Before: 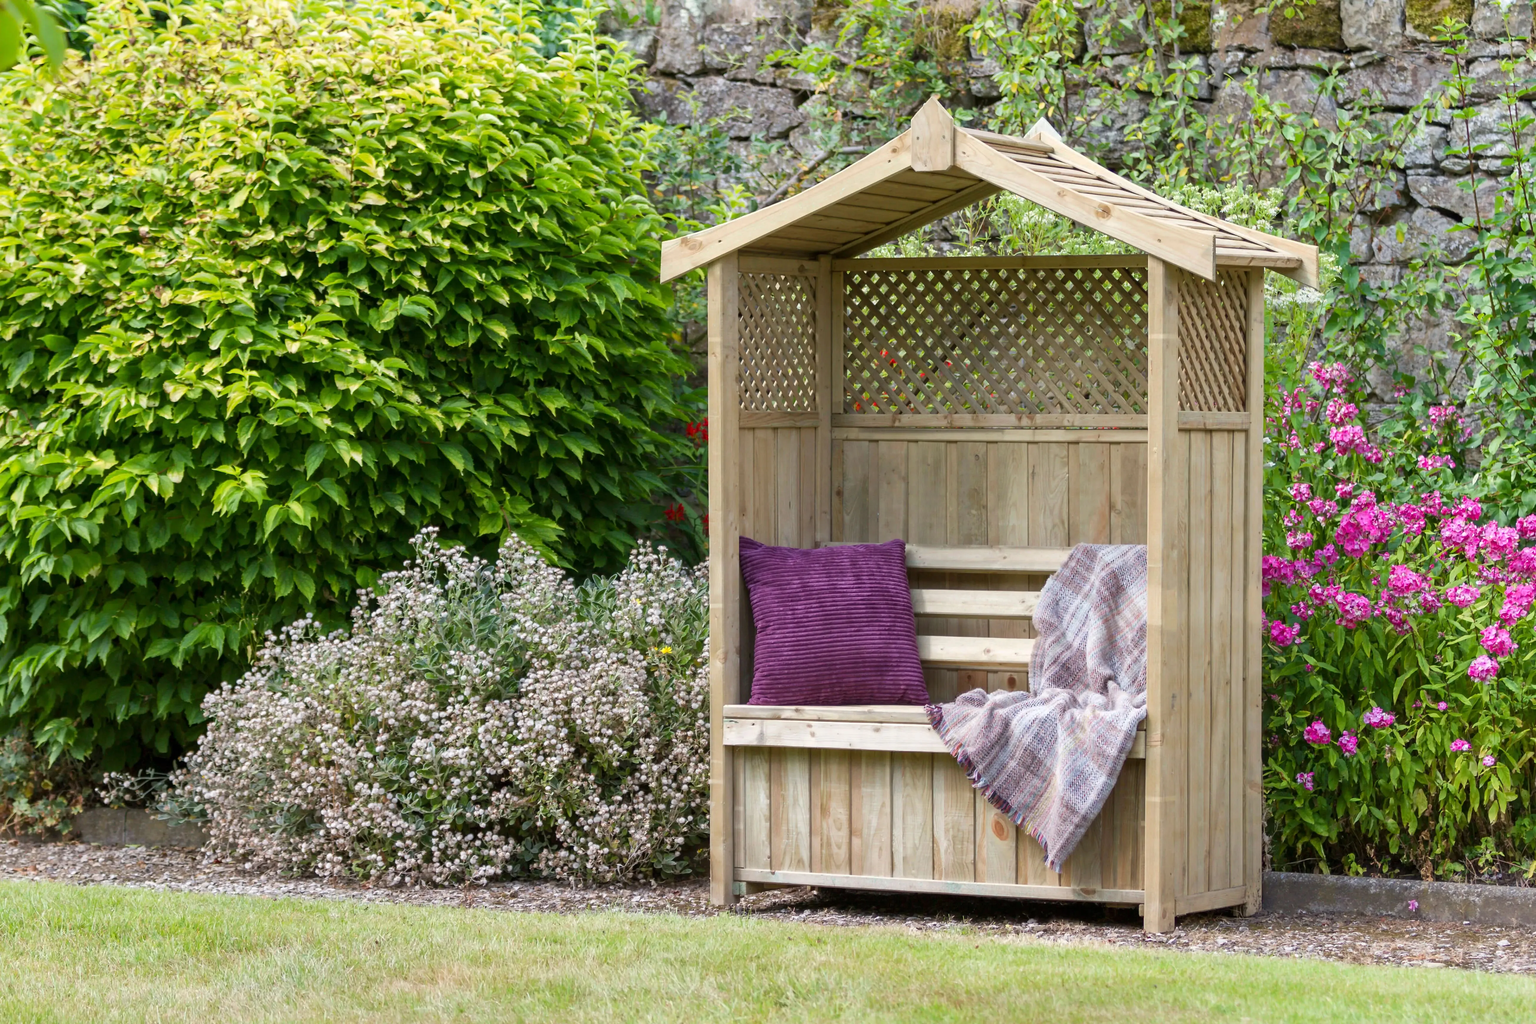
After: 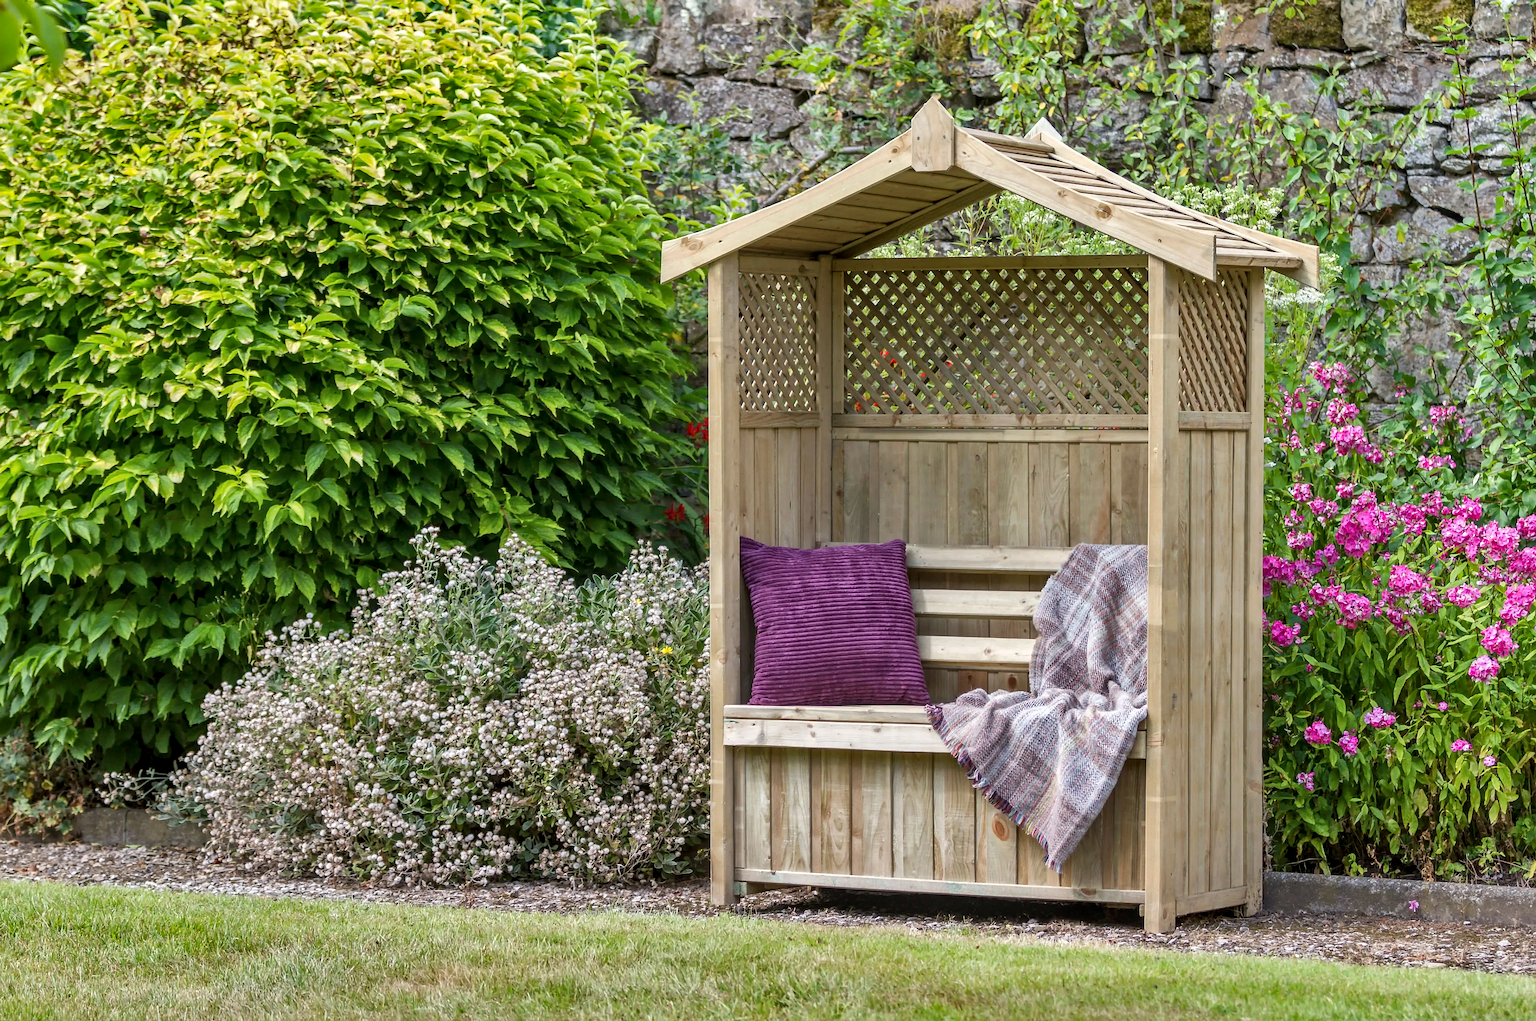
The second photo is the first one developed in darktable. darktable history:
local contrast: on, module defaults
sharpen: on, module defaults
crop: top 0.039%, bottom 0.197%
shadows and highlights: radius 108.61, shadows 44.23, highlights -66.71, highlights color adjustment 49.58%, low approximation 0.01, soften with gaussian
